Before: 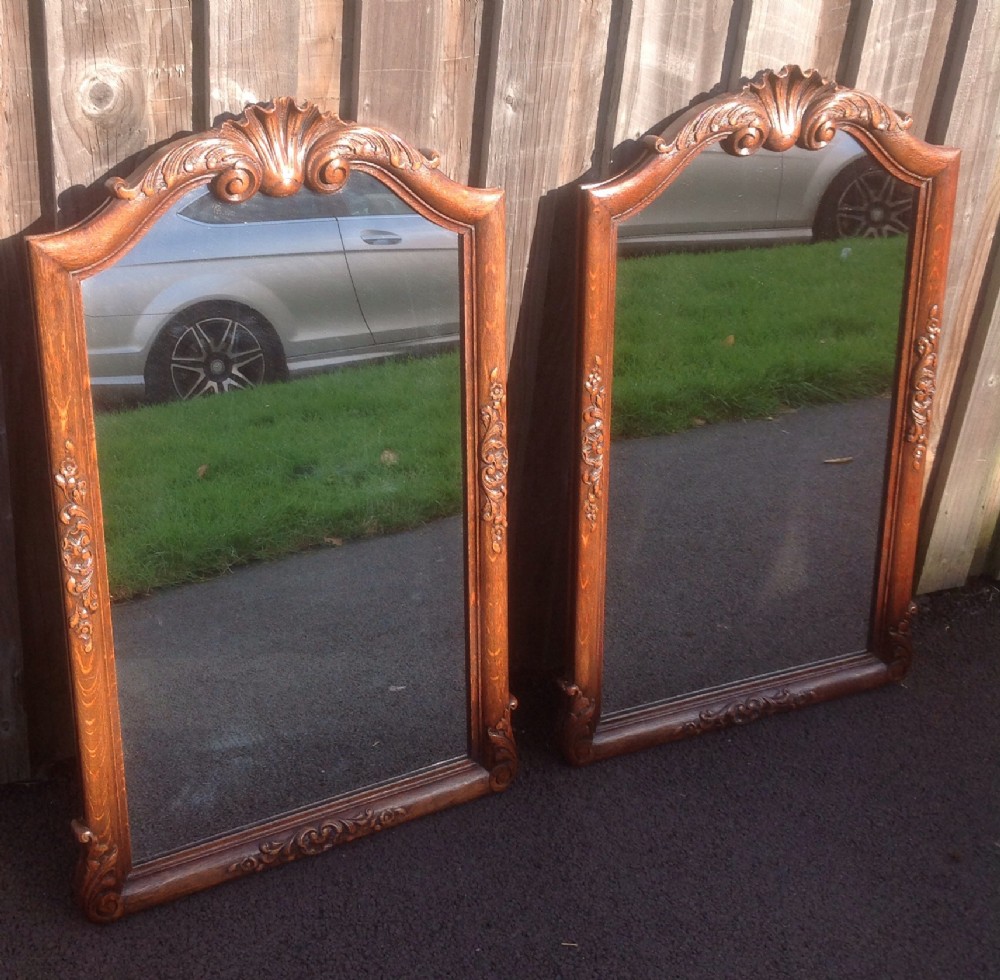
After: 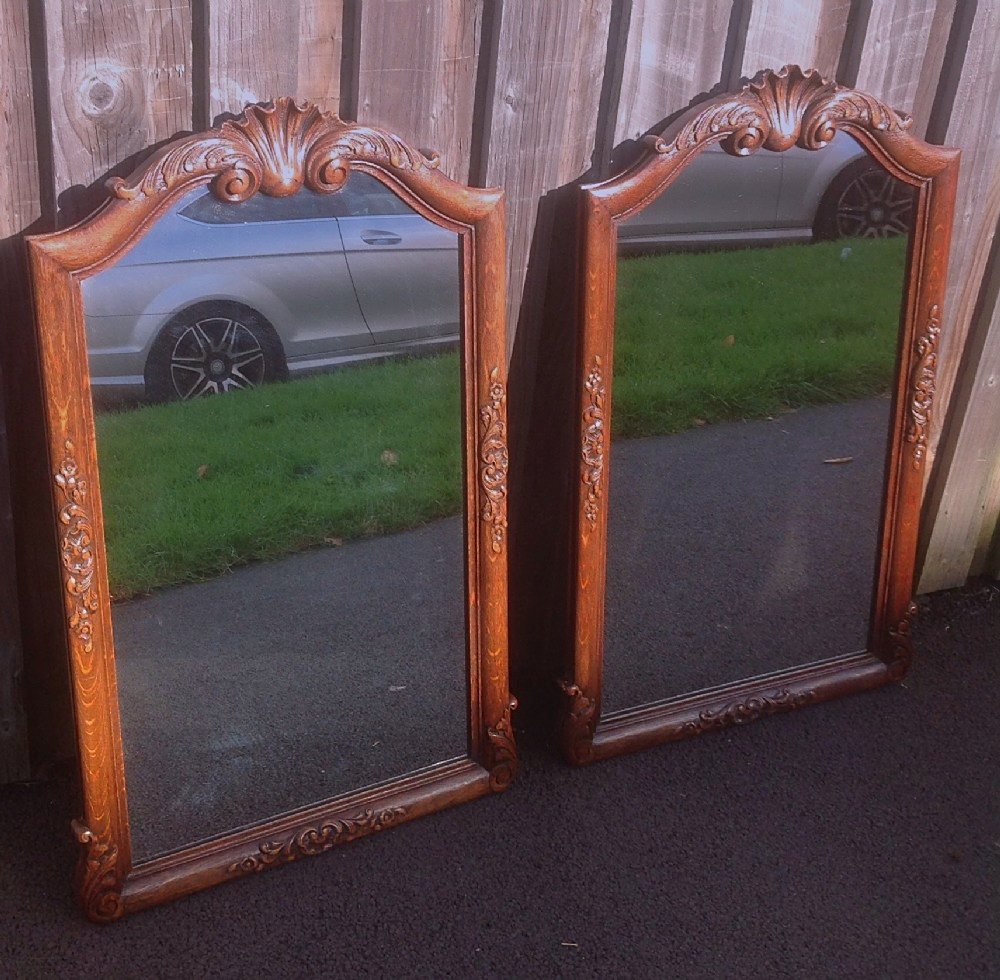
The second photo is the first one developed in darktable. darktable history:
sharpen: on, module defaults
color correction: saturation 1.1
graduated density: hue 238.83°, saturation 50%
contrast equalizer: octaves 7, y [[0.6 ×6], [0.55 ×6], [0 ×6], [0 ×6], [0 ×6]], mix -0.3
